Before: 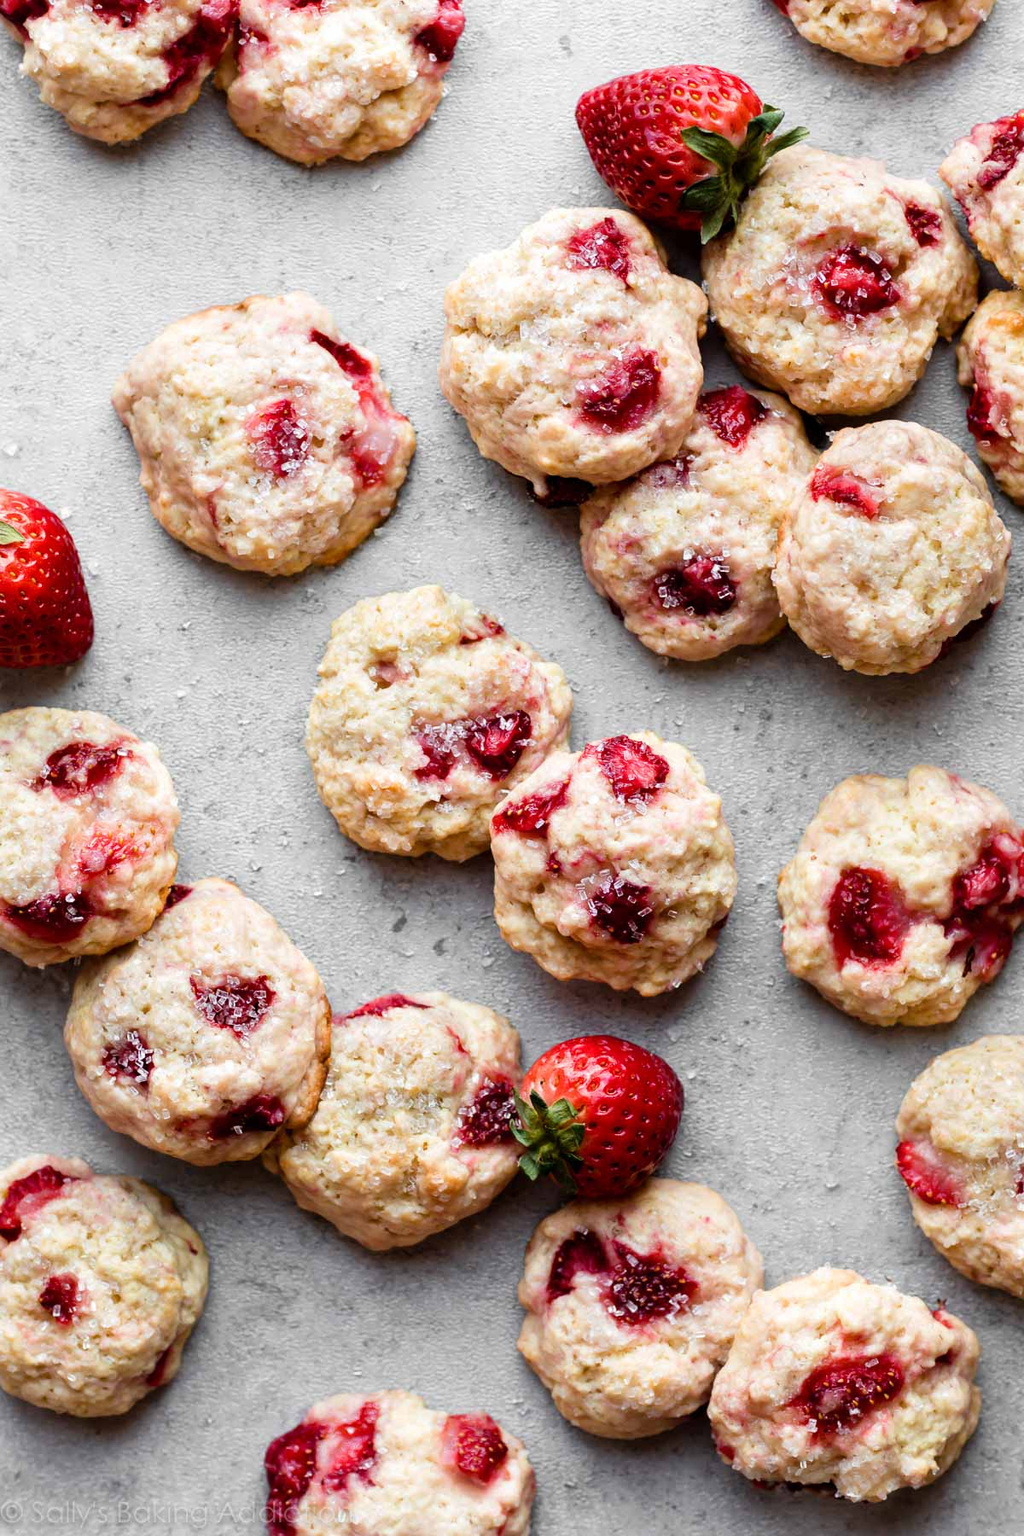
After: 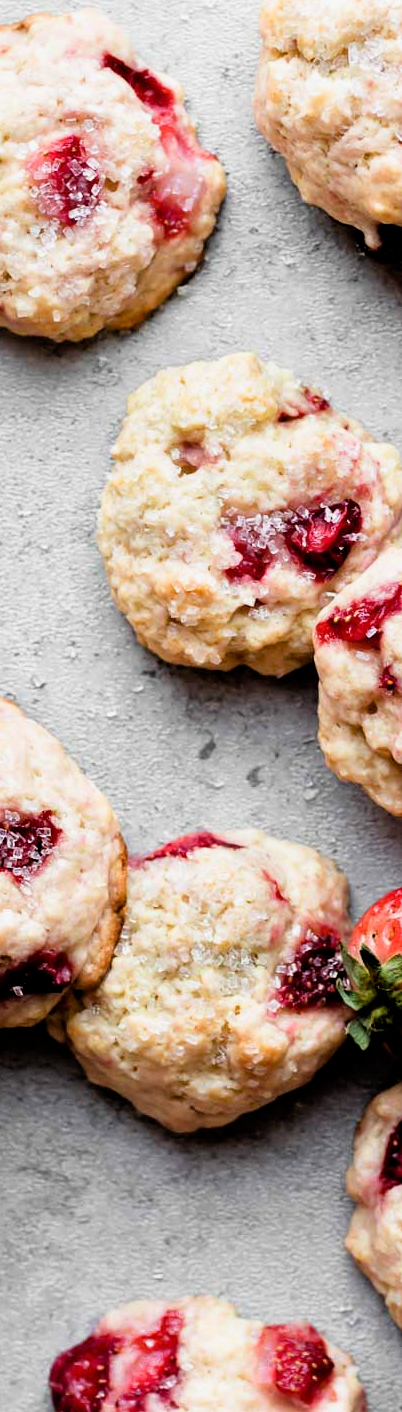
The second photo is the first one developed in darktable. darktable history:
crop and rotate: left 21.77%, top 18.528%, right 44.676%, bottom 2.997%
filmic rgb: black relative exposure -4.91 EV, white relative exposure 2.84 EV, hardness 3.7
